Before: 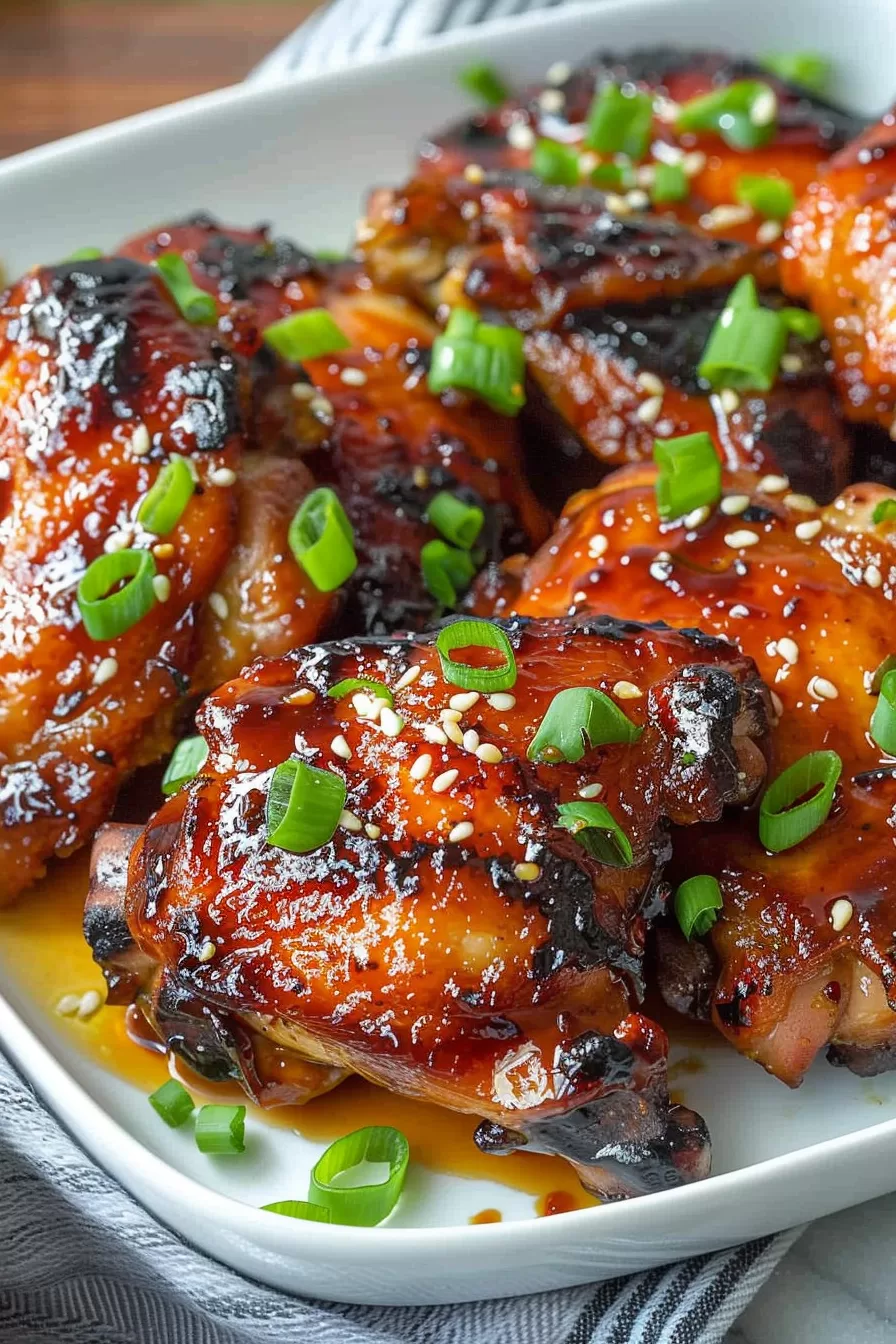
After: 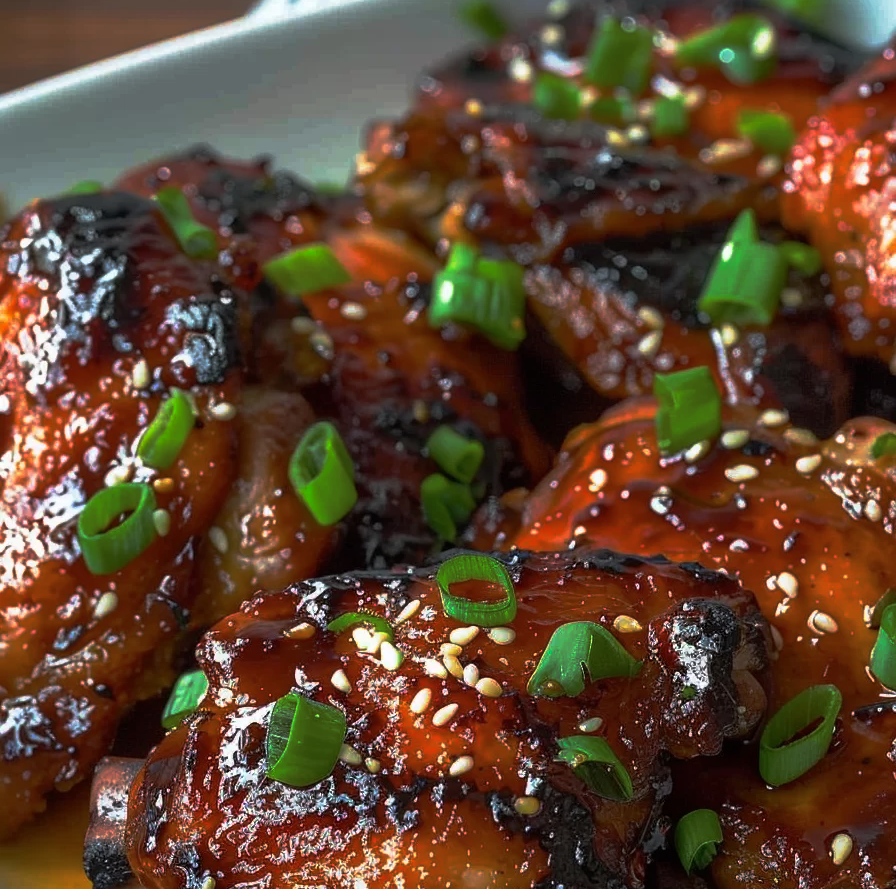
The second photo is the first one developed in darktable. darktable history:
crop and rotate: top 4.912%, bottom 28.899%
base curve: curves: ch0 [(0, 0) (0.564, 0.291) (0.802, 0.731) (1, 1)], preserve colors none
